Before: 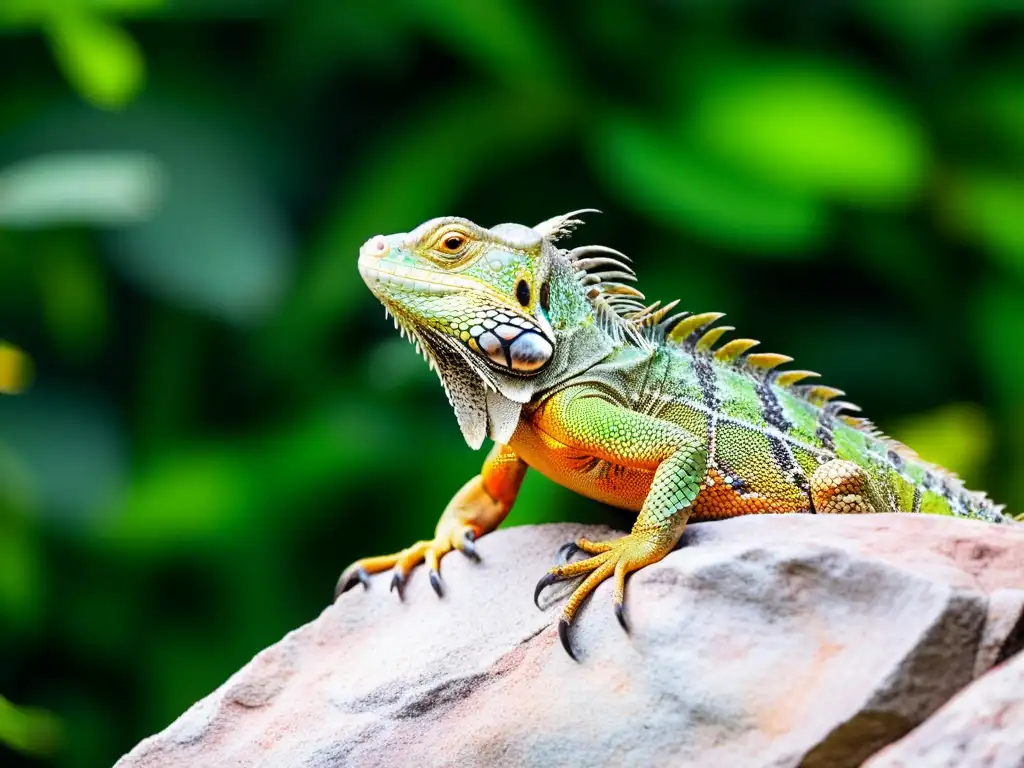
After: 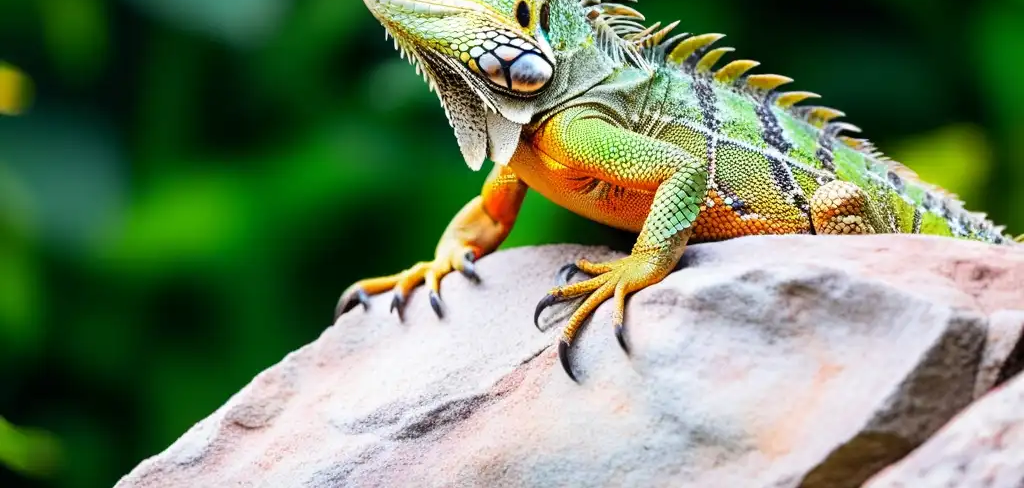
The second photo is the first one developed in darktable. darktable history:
crop and rotate: top 36.397%
